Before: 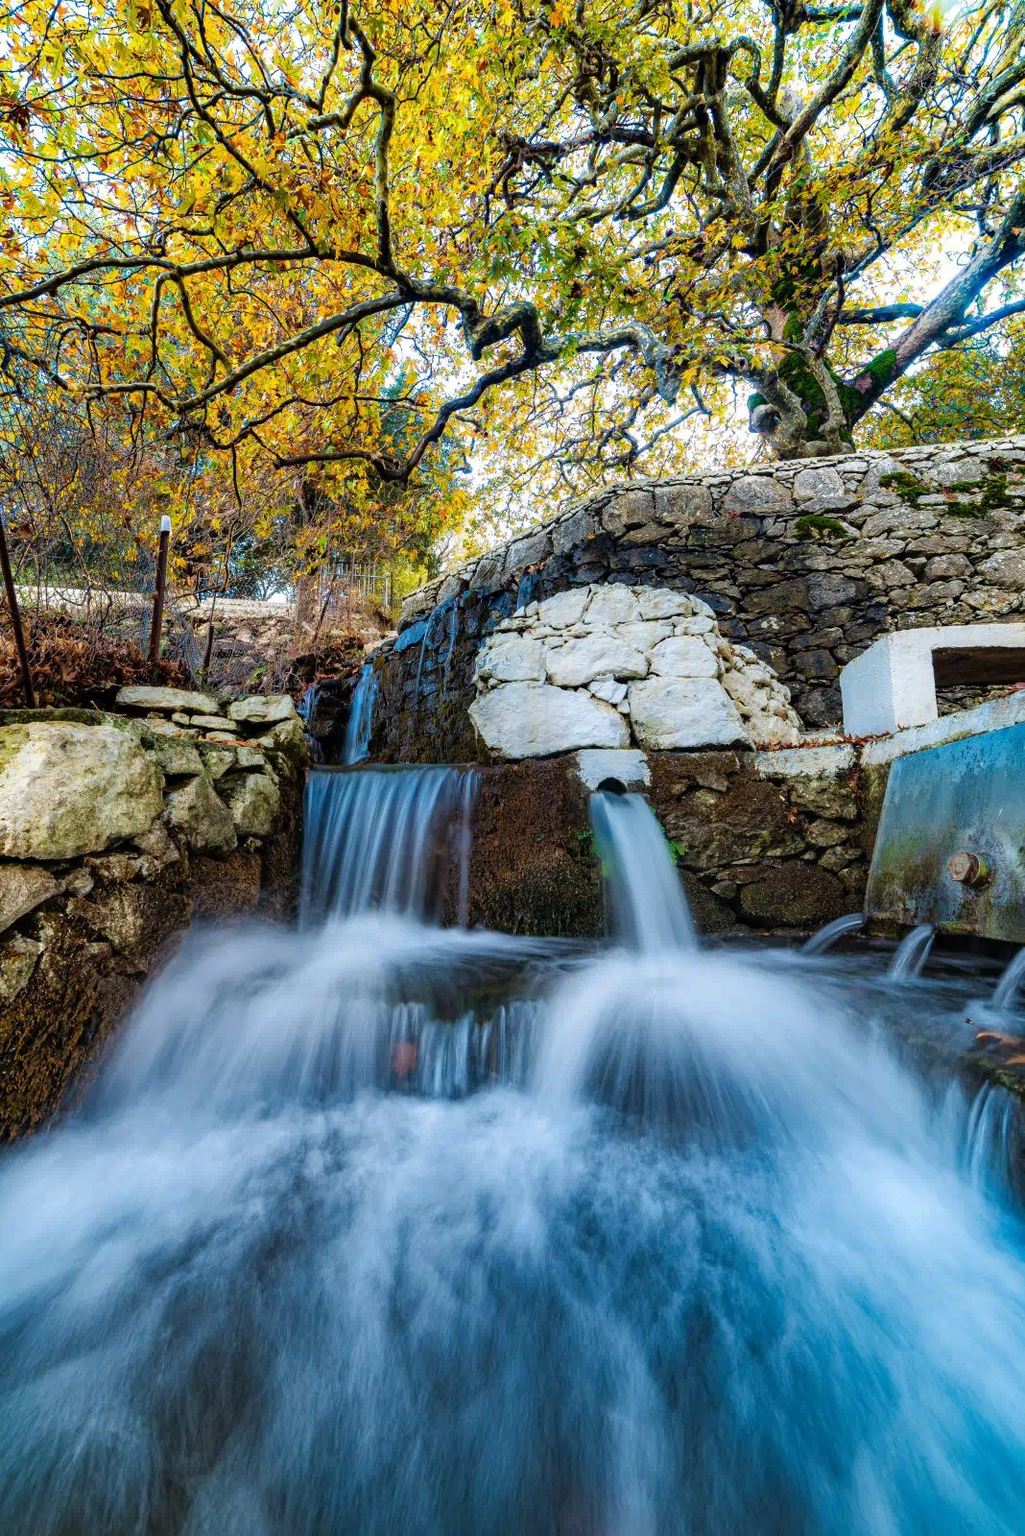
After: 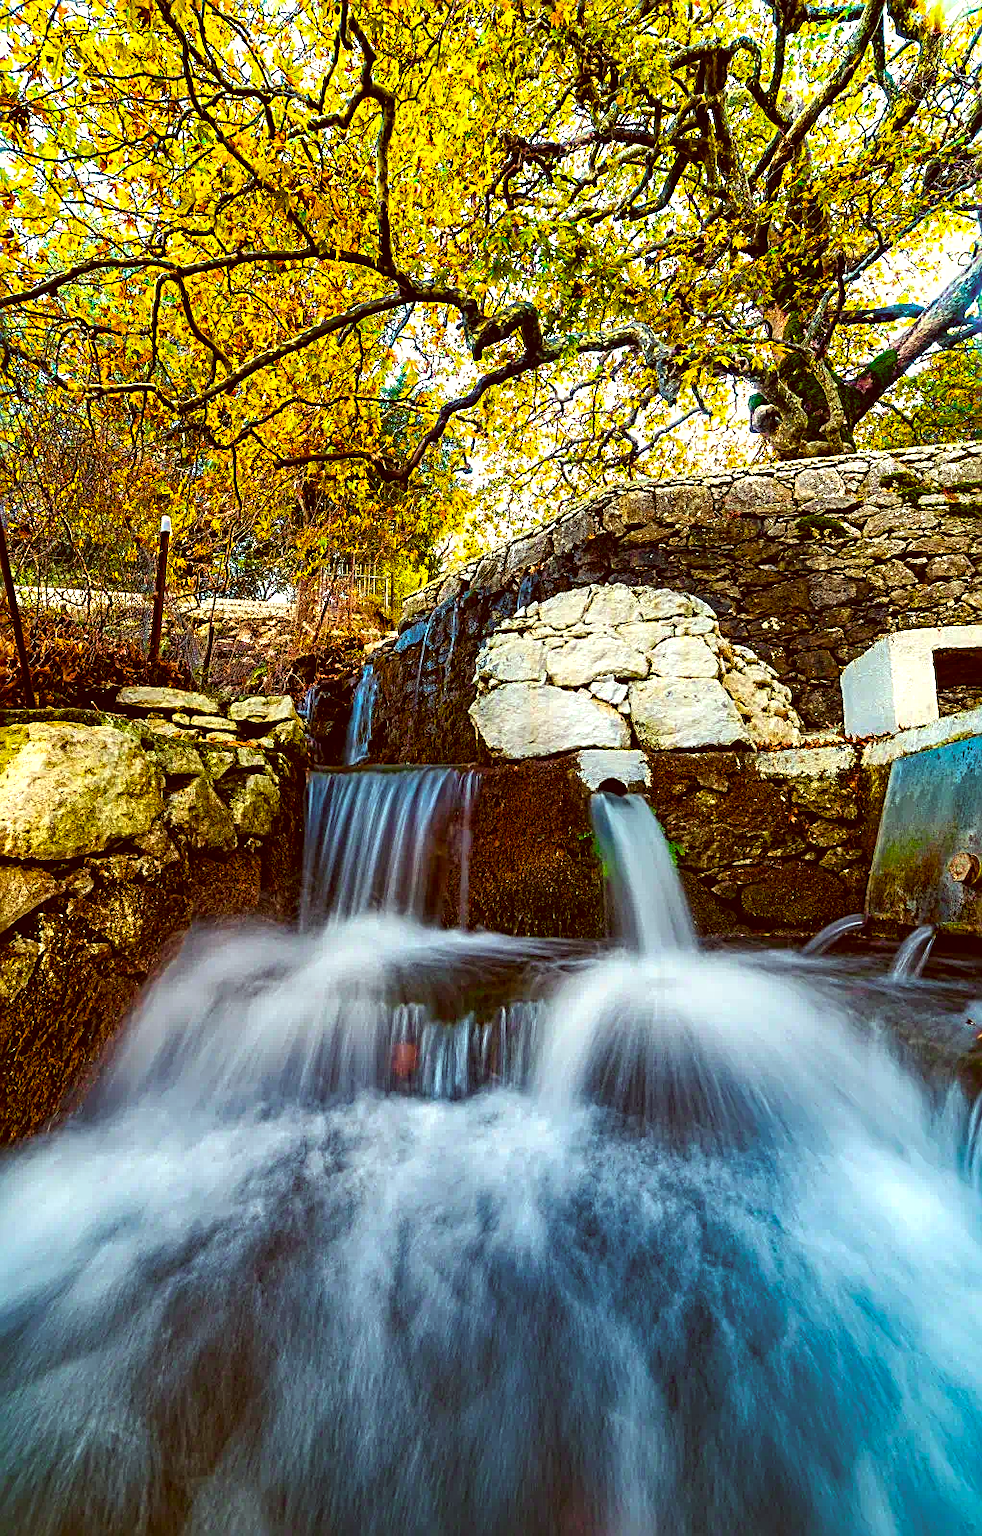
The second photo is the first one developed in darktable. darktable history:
crop: right 4.126%, bottom 0.031%
color correction: highlights a* 1.12, highlights b* 24.26, shadows a* 15.58, shadows b* 24.26
color balance rgb: linear chroma grading › global chroma 9%, perceptual saturation grading › global saturation 36%, perceptual saturation grading › shadows 35%, perceptual brilliance grading › global brilliance 15%, perceptual brilliance grading › shadows -35%, global vibrance 15%
sharpen: radius 2.584, amount 0.688
